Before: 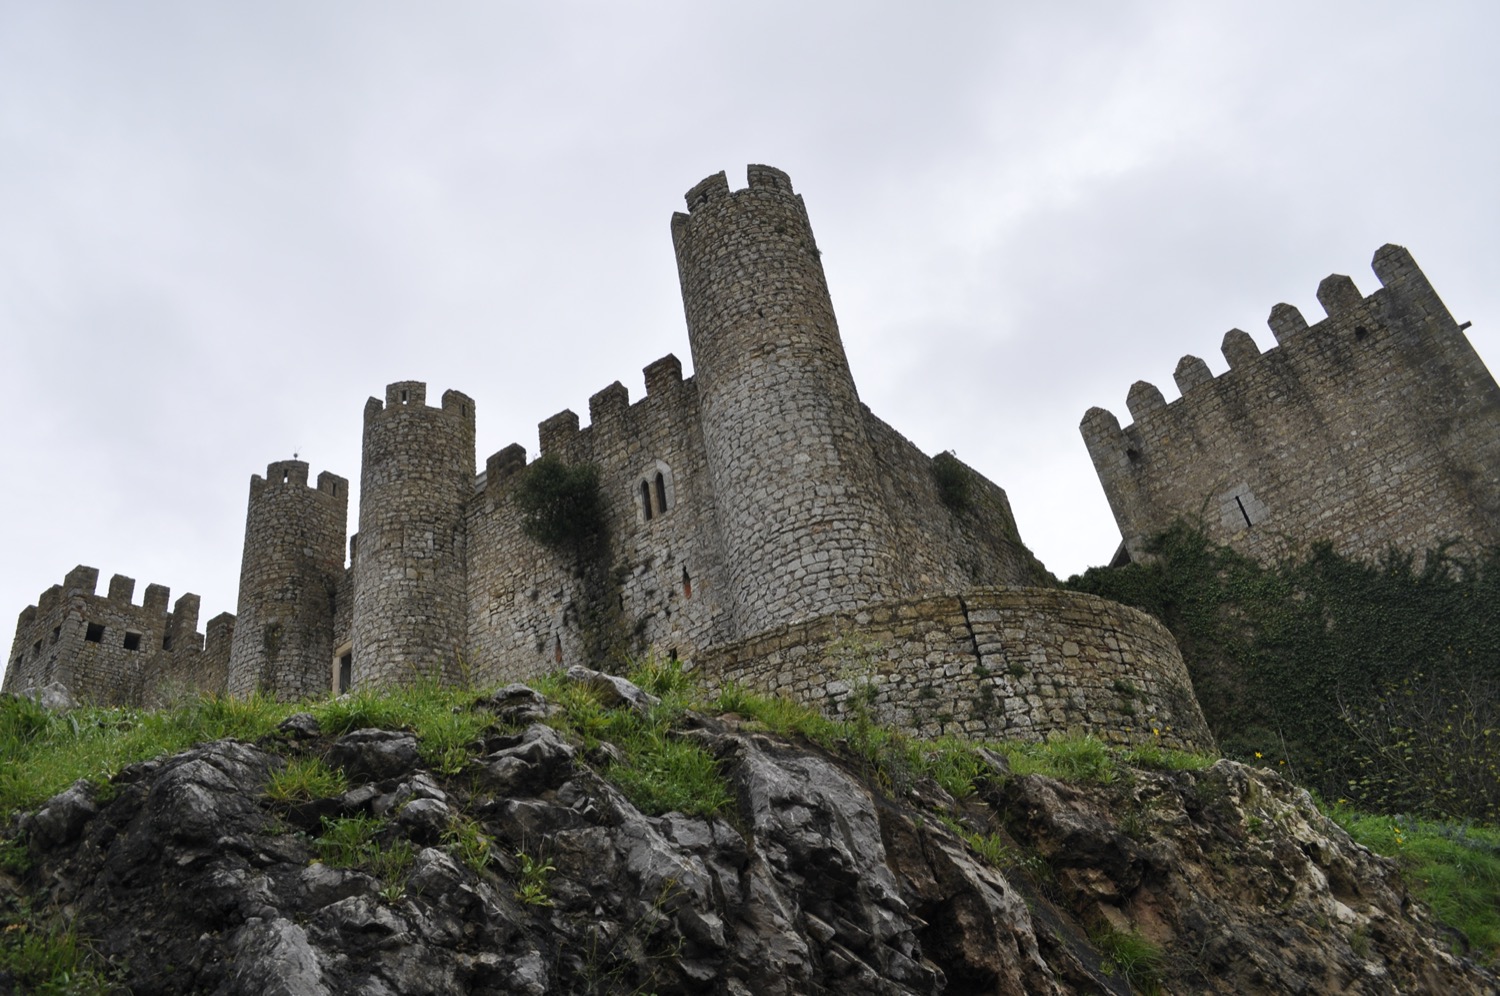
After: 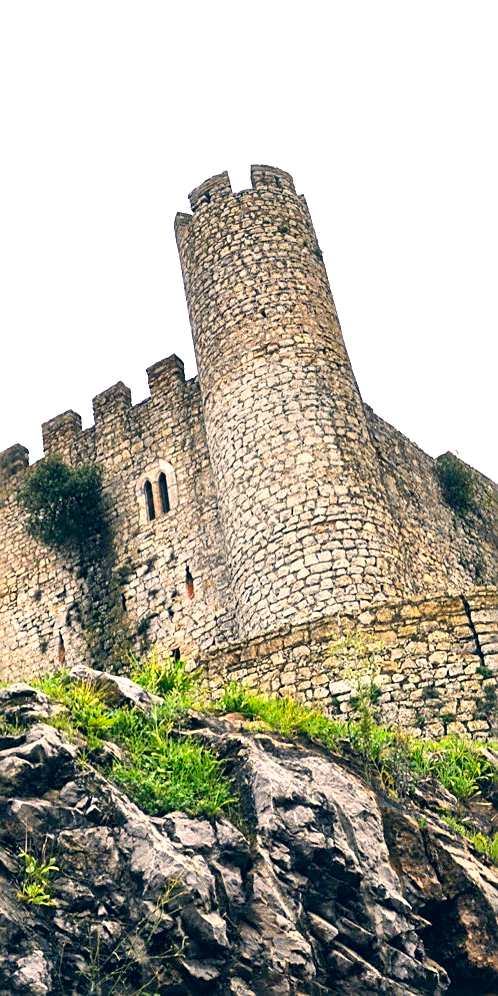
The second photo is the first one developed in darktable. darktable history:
exposure: black level correction 0, exposure 1.444 EV, compensate highlight preservation false
contrast brightness saturation: contrast 0.202, brightness 0.158, saturation 0.224
sharpen: on, module defaults
crop: left 33.195%, right 33.54%
color correction: highlights a* 10.35, highlights b* 14.76, shadows a* -9.55, shadows b* -14.93
local contrast: mode bilateral grid, contrast 21, coarseness 21, detail 150%, midtone range 0.2
